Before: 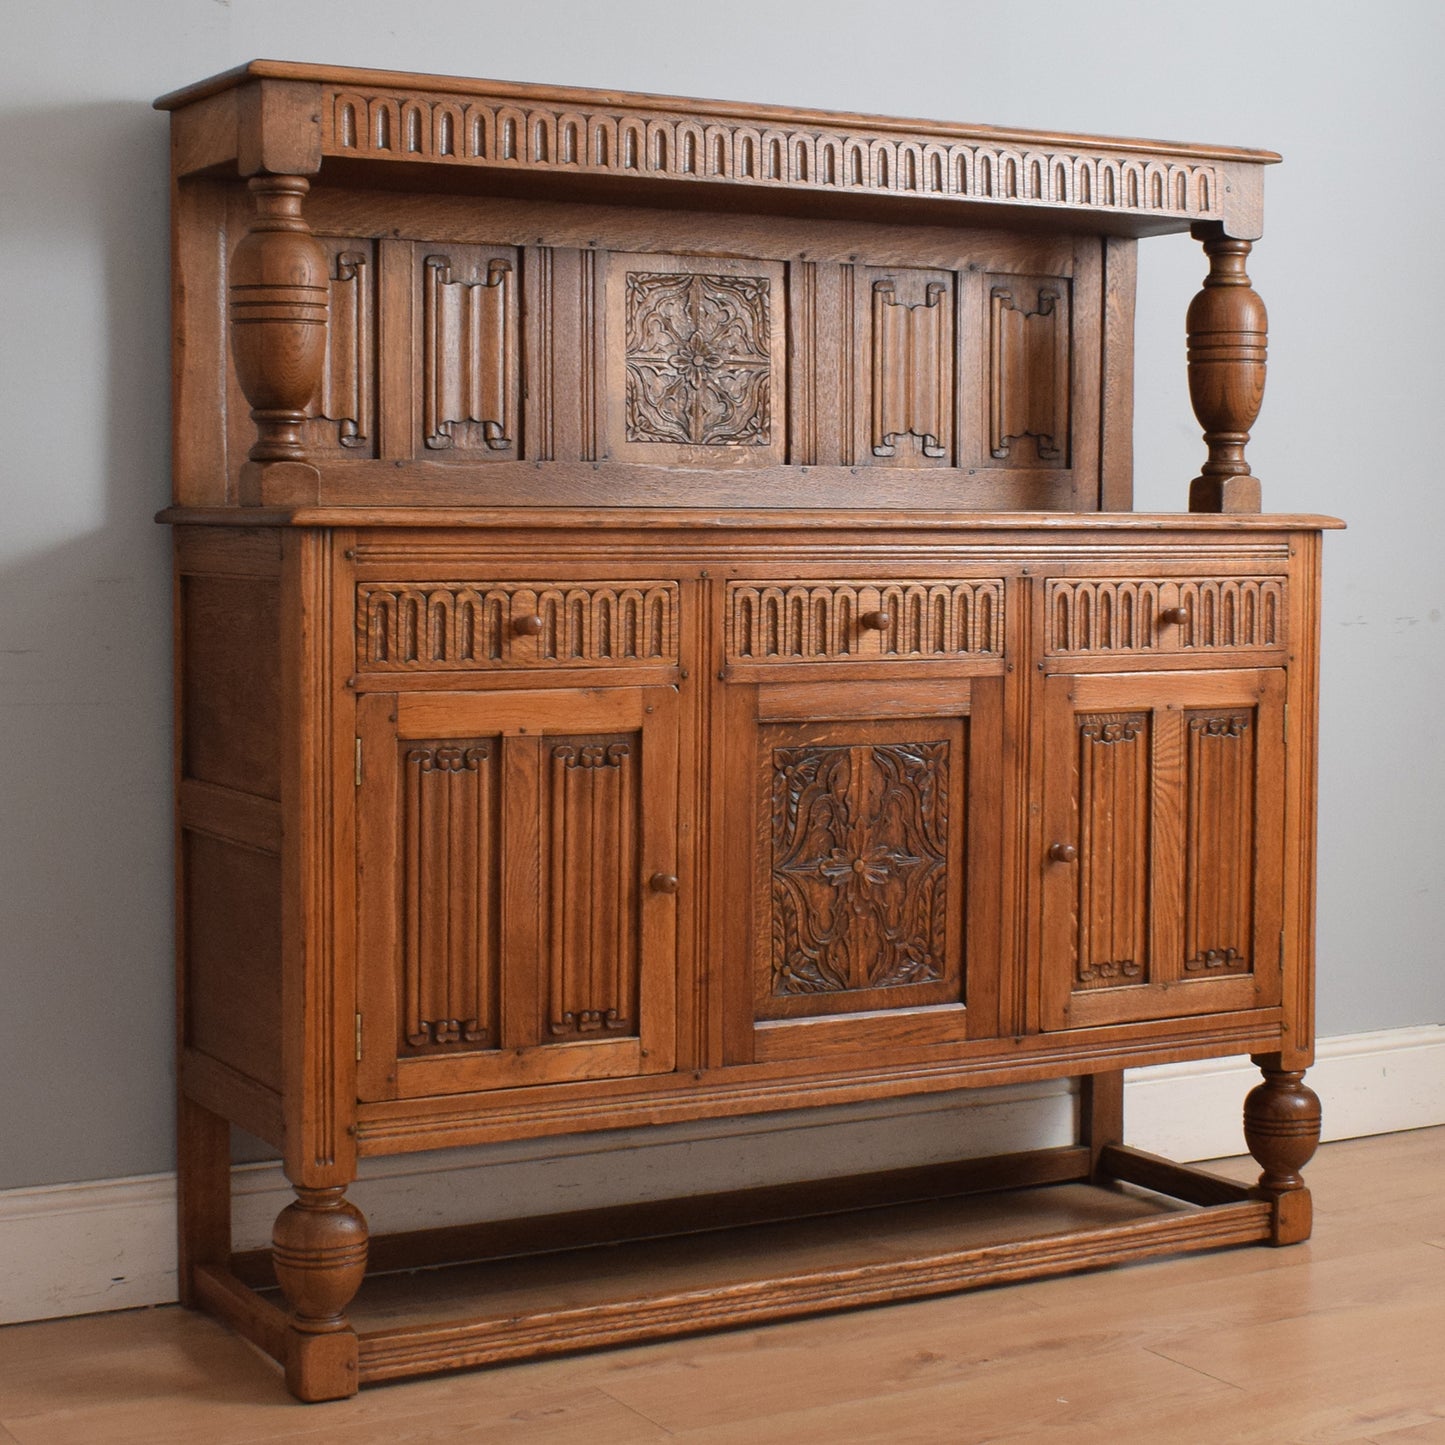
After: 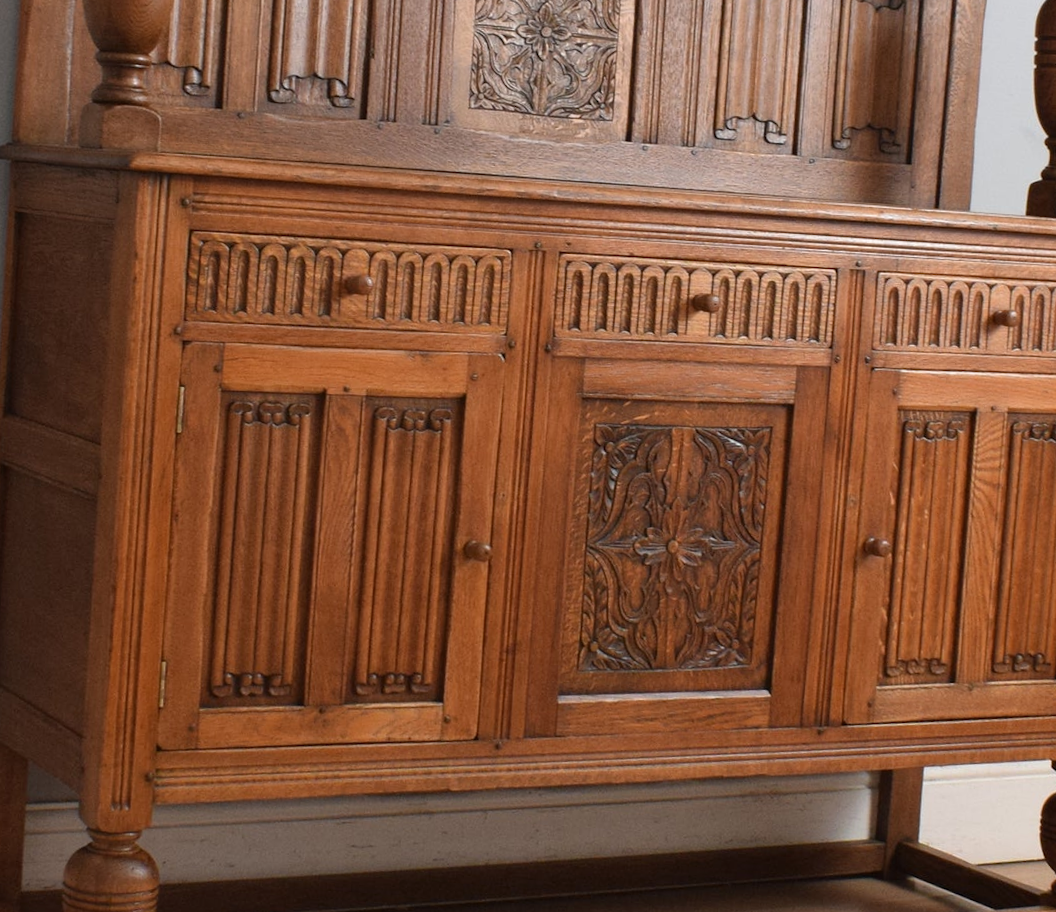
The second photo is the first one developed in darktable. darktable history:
crop and rotate: angle -3.79°, left 9.781%, top 20.99%, right 12.4%, bottom 11.863%
